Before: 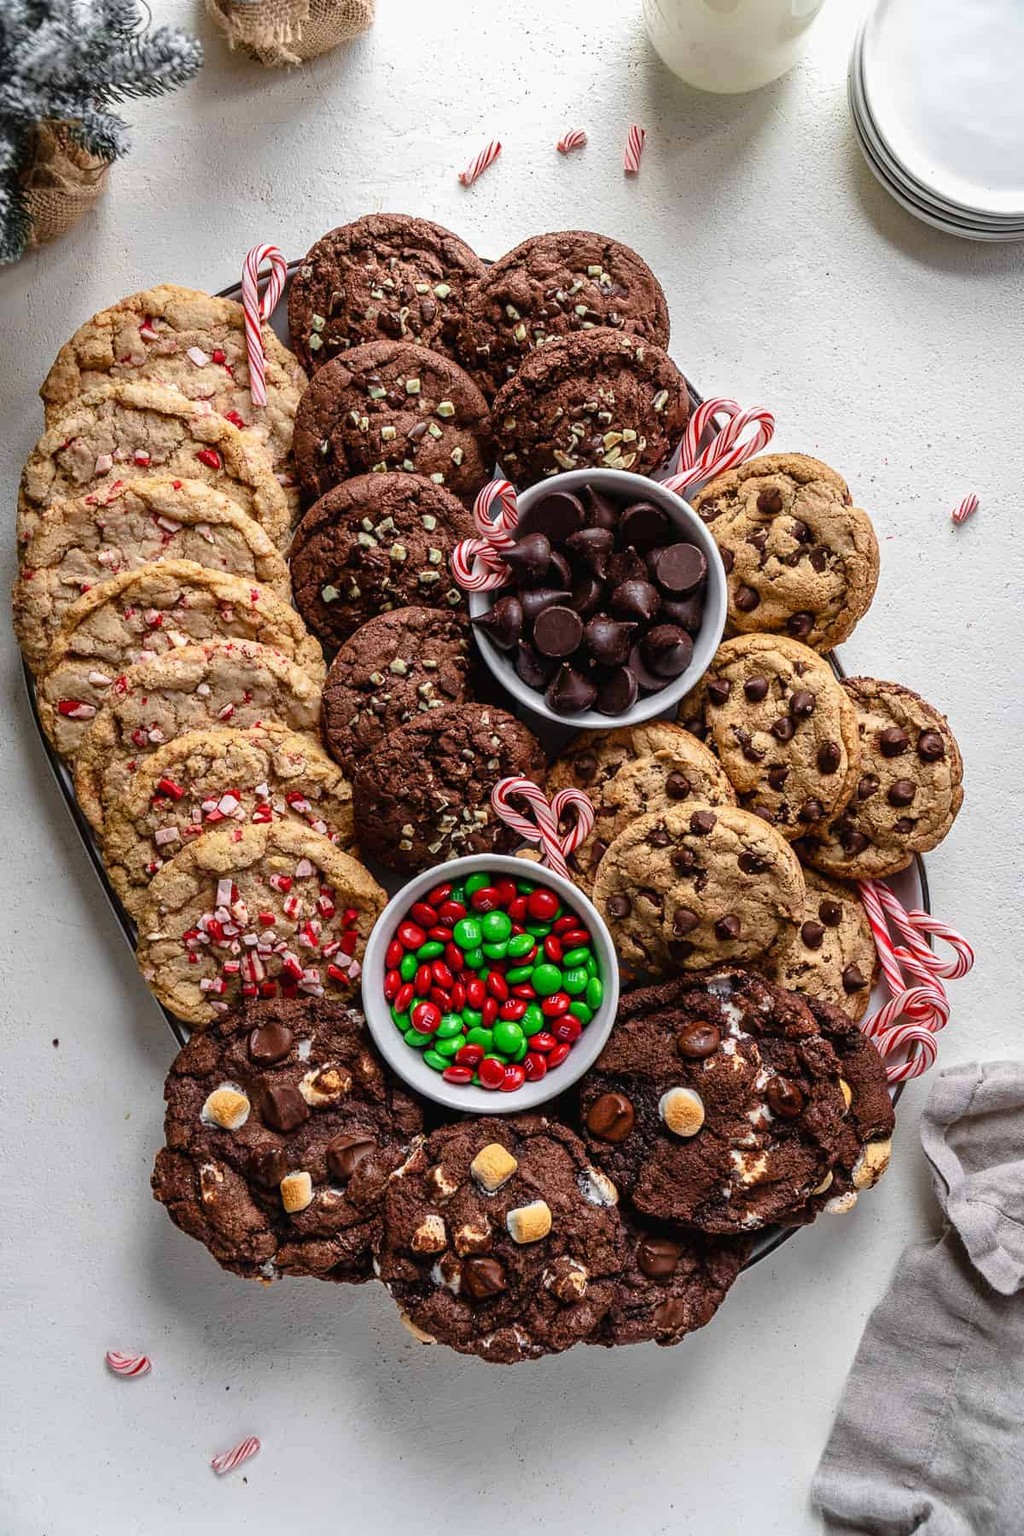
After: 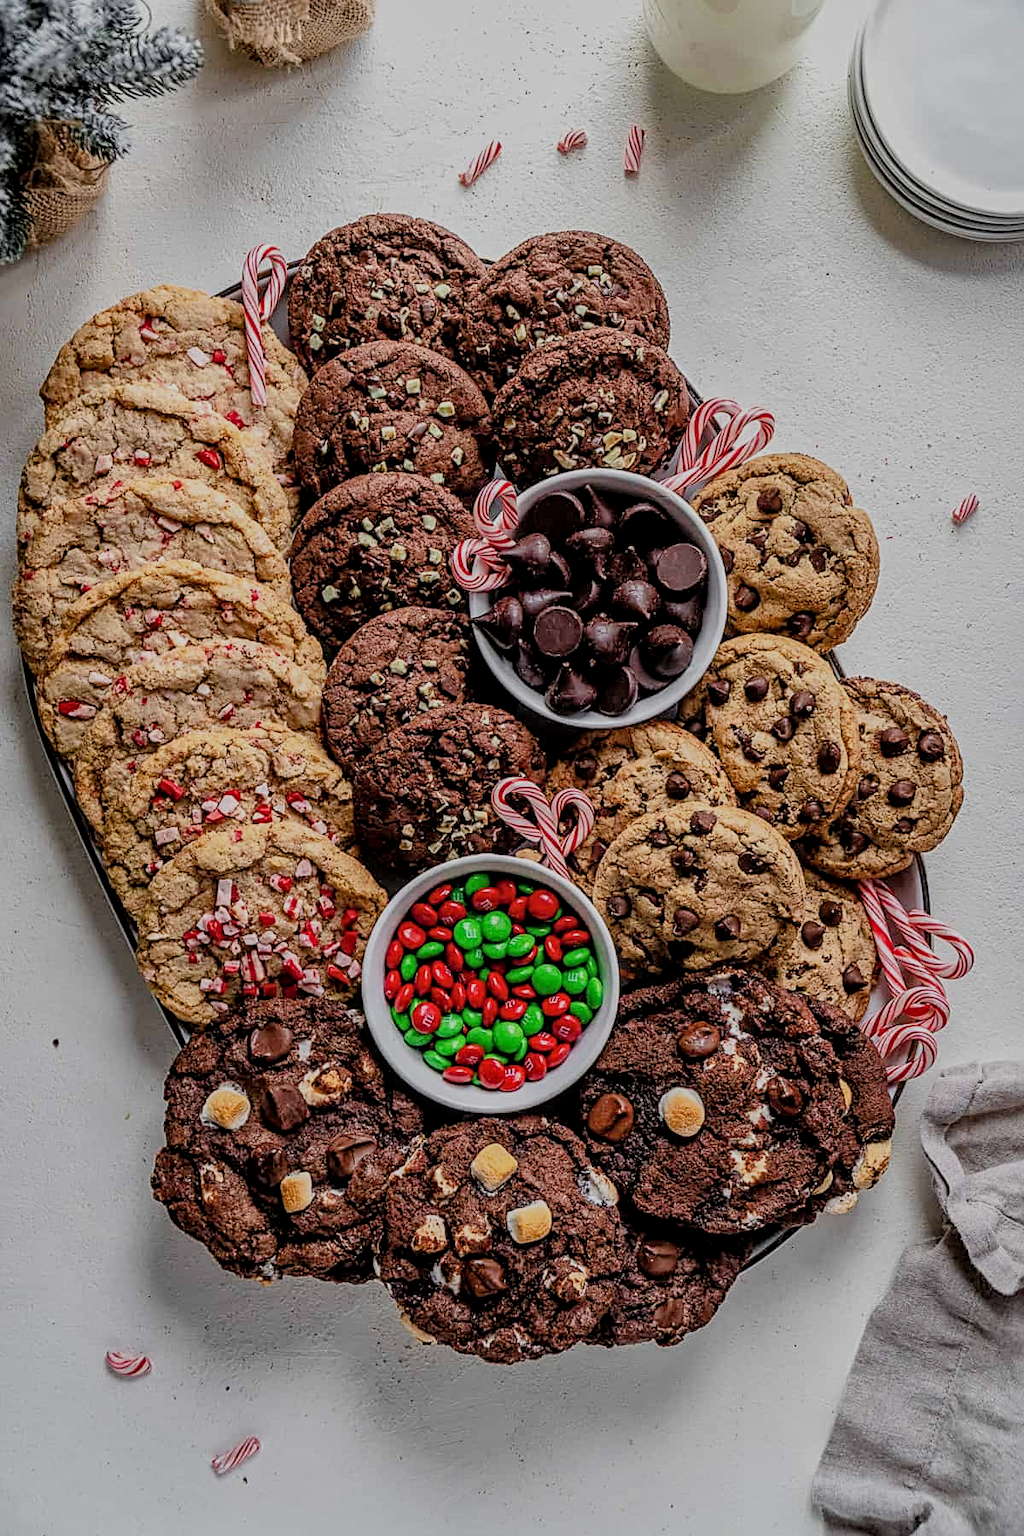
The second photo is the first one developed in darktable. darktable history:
filmic rgb: black relative exposure -7.65 EV, white relative exposure 4.56 EV, hardness 3.61
local contrast: on, module defaults
sharpen: radius 2.774
shadows and highlights: on, module defaults
